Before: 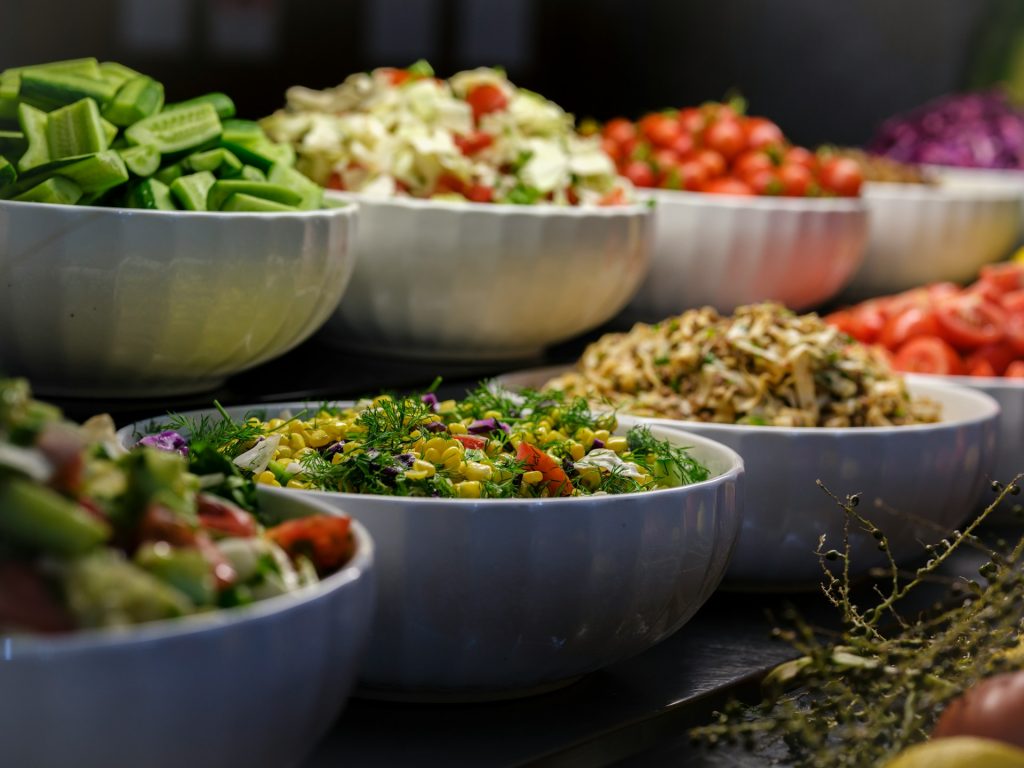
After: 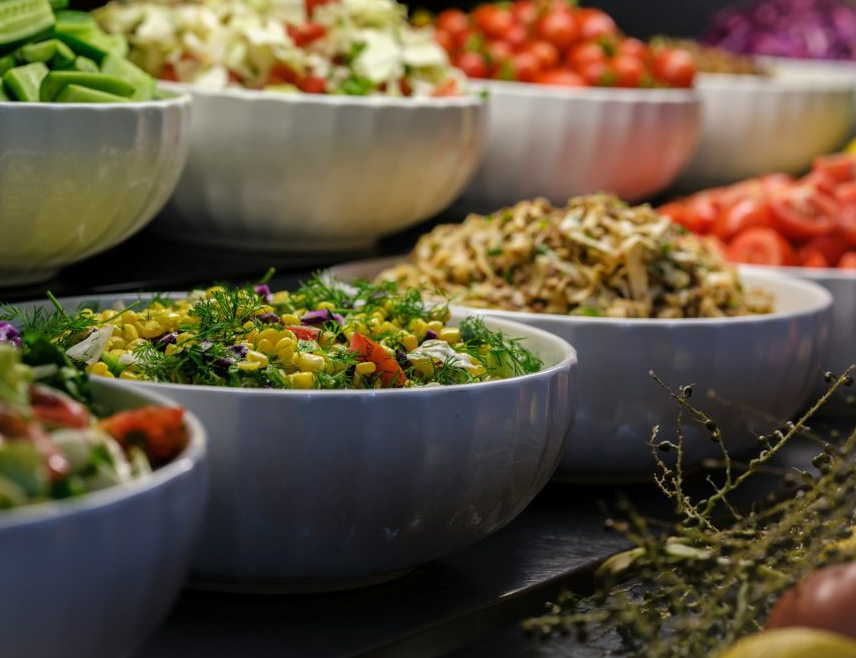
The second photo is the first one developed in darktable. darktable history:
shadows and highlights: shadows 25, highlights -25
crop: left 16.315%, top 14.246%
